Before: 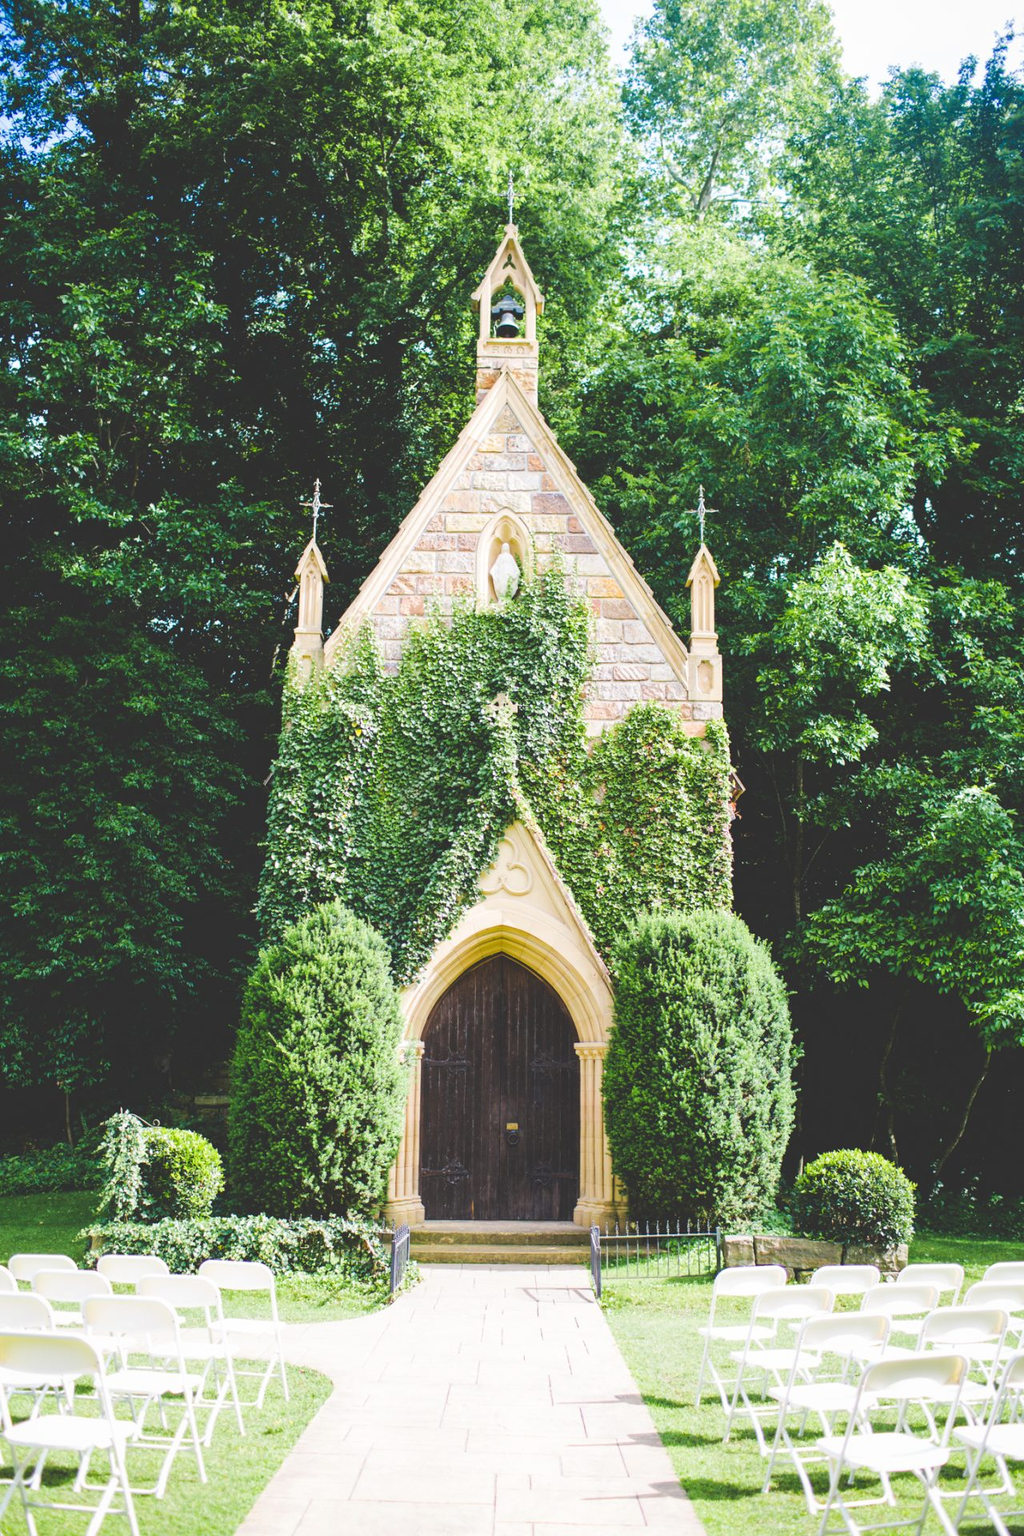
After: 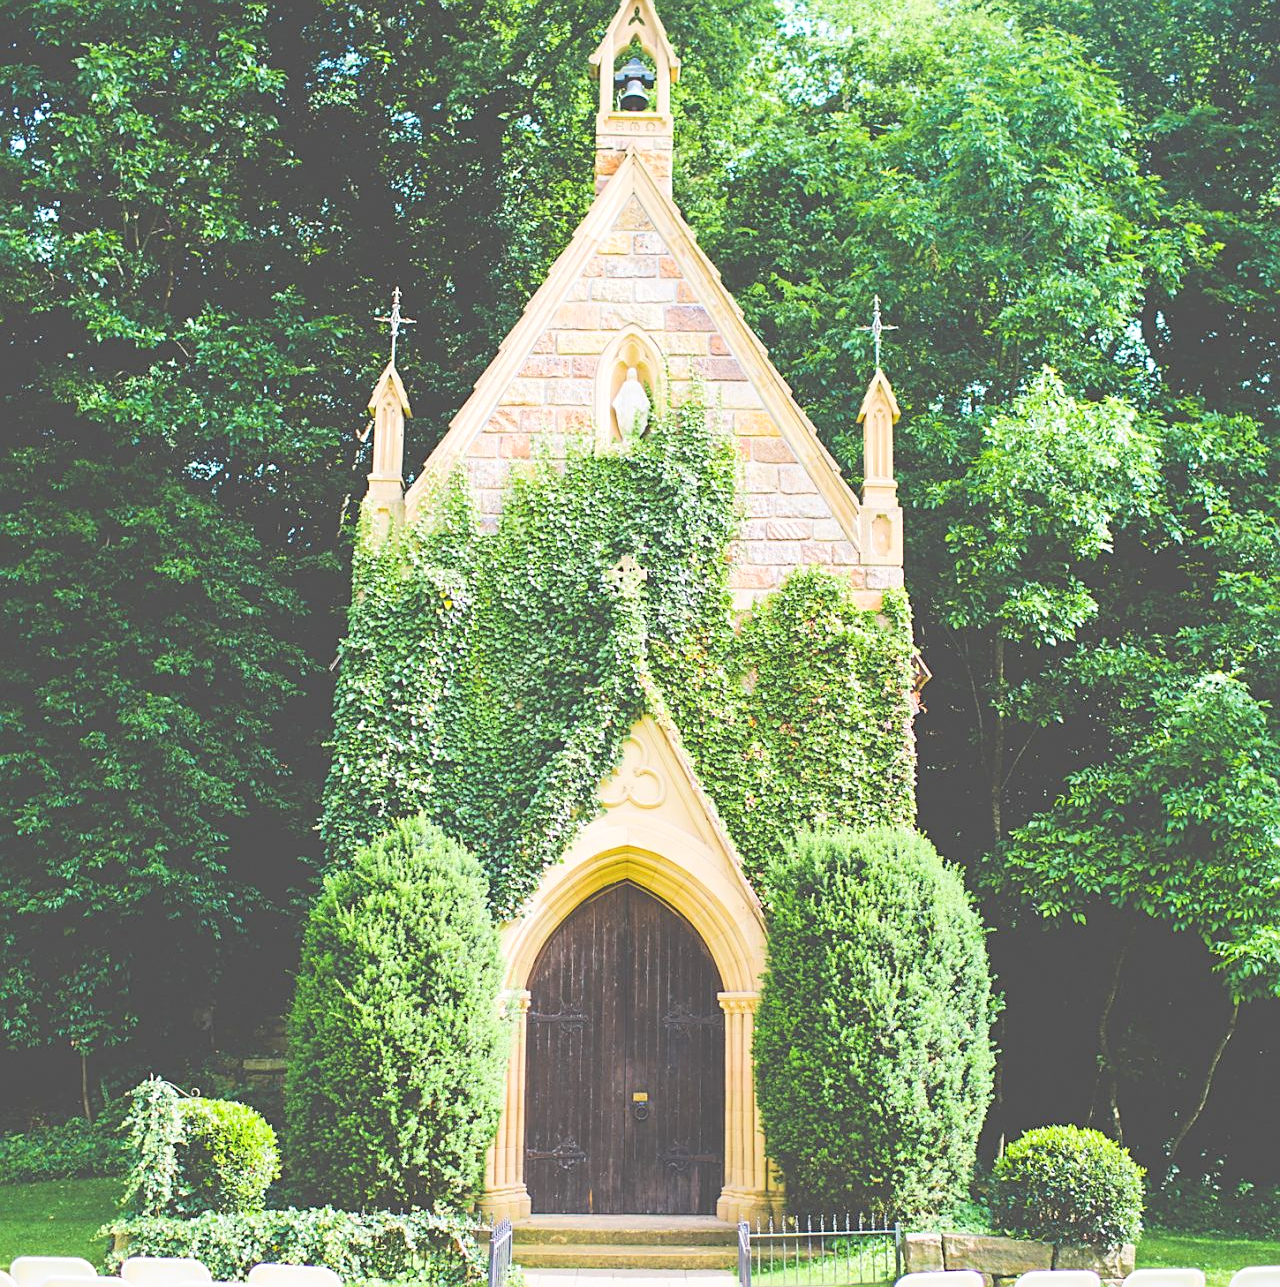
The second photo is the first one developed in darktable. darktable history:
crop: top 16.217%, bottom 16.715%
sharpen: on, module defaults
contrast brightness saturation: contrast 0.098, brightness 0.316, saturation 0.136
